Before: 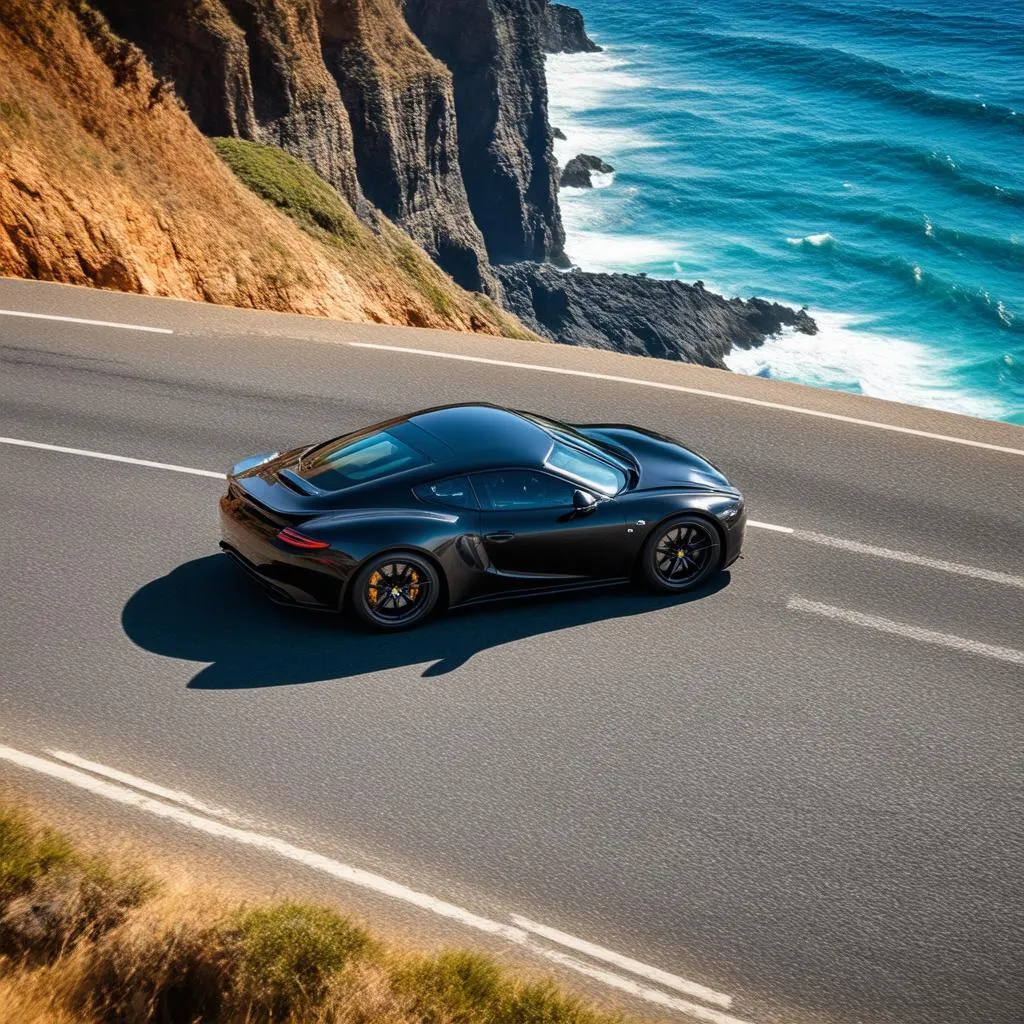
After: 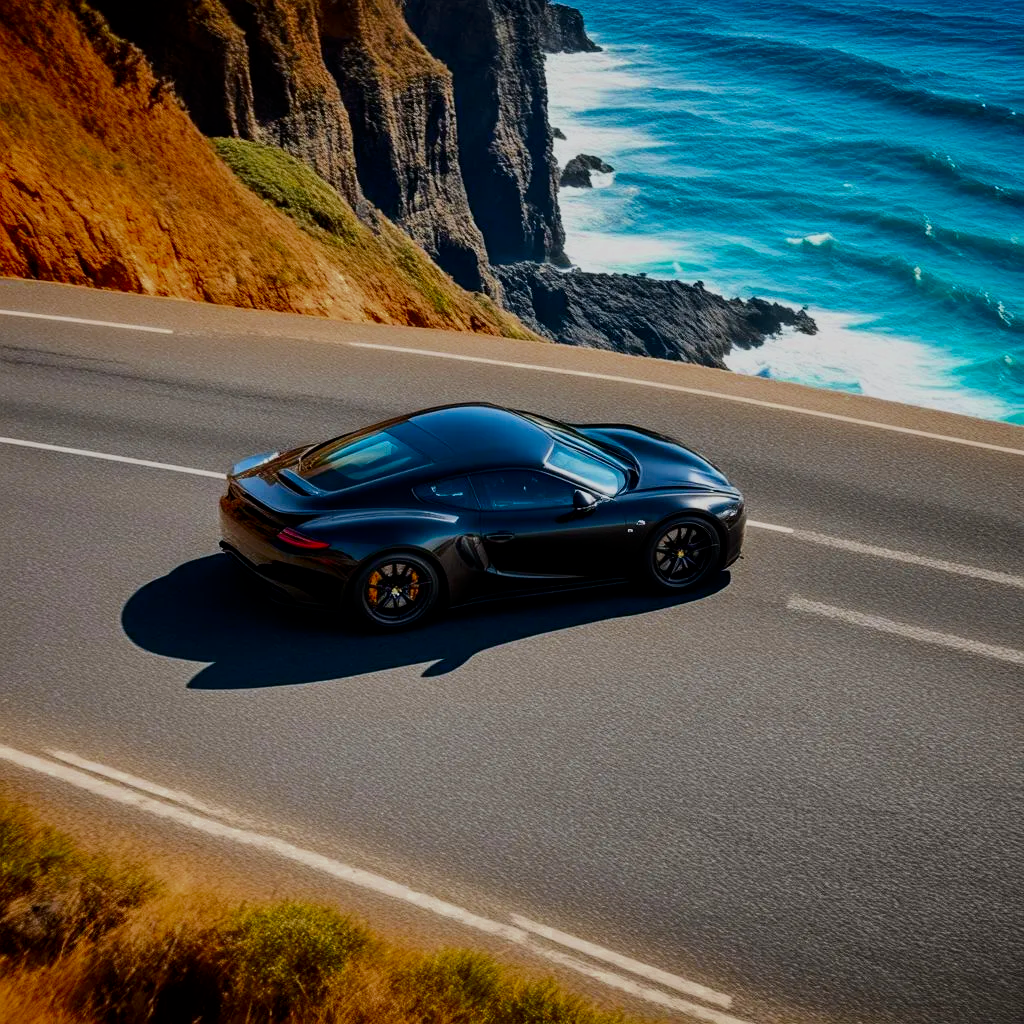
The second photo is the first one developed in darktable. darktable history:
filmic rgb: black relative exposure -7.65 EV, white relative exposure 4.56 EV, hardness 3.61, color science v6 (2022)
color zones: curves: ch0 [(0.11, 0.396) (0.195, 0.36) (0.25, 0.5) (0.303, 0.412) (0.357, 0.544) (0.75, 0.5) (0.967, 0.328)]; ch1 [(0, 0.468) (0.112, 0.512) (0.202, 0.6) (0.25, 0.5) (0.307, 0.352) (0.357, 0.544) (0.75, 0.5) (0.963, 0.524)]
contrast brightness saturation: contrast 0.12, brightness -0.124, saturation 0.201
